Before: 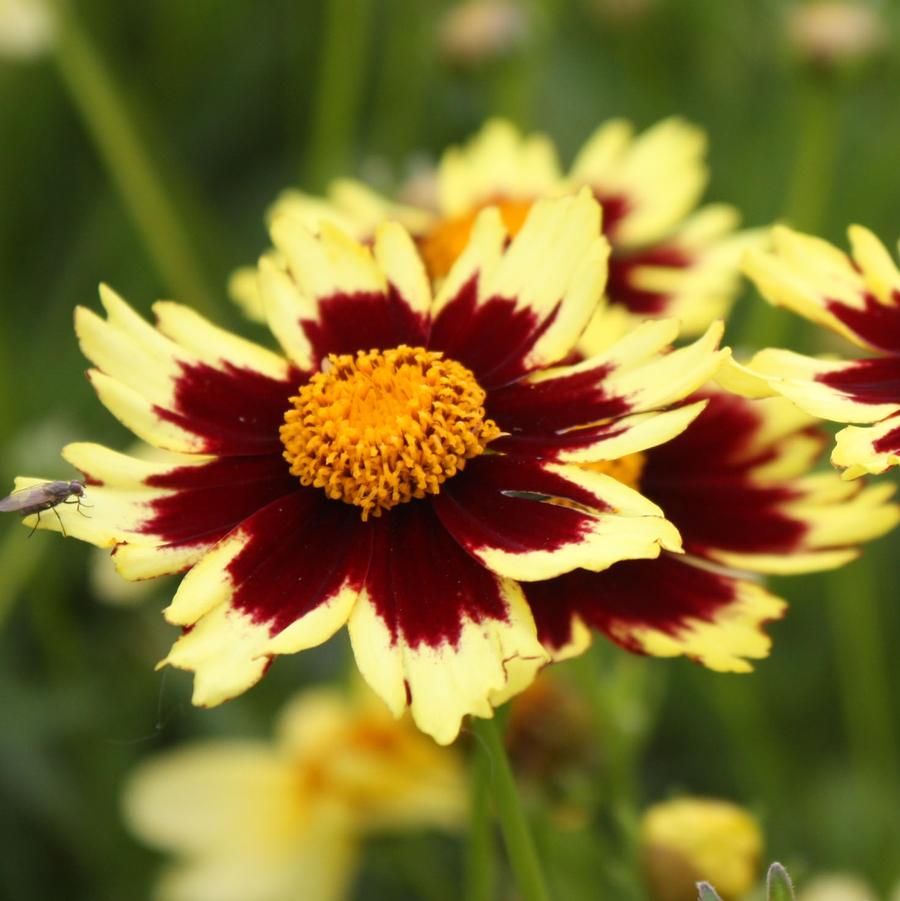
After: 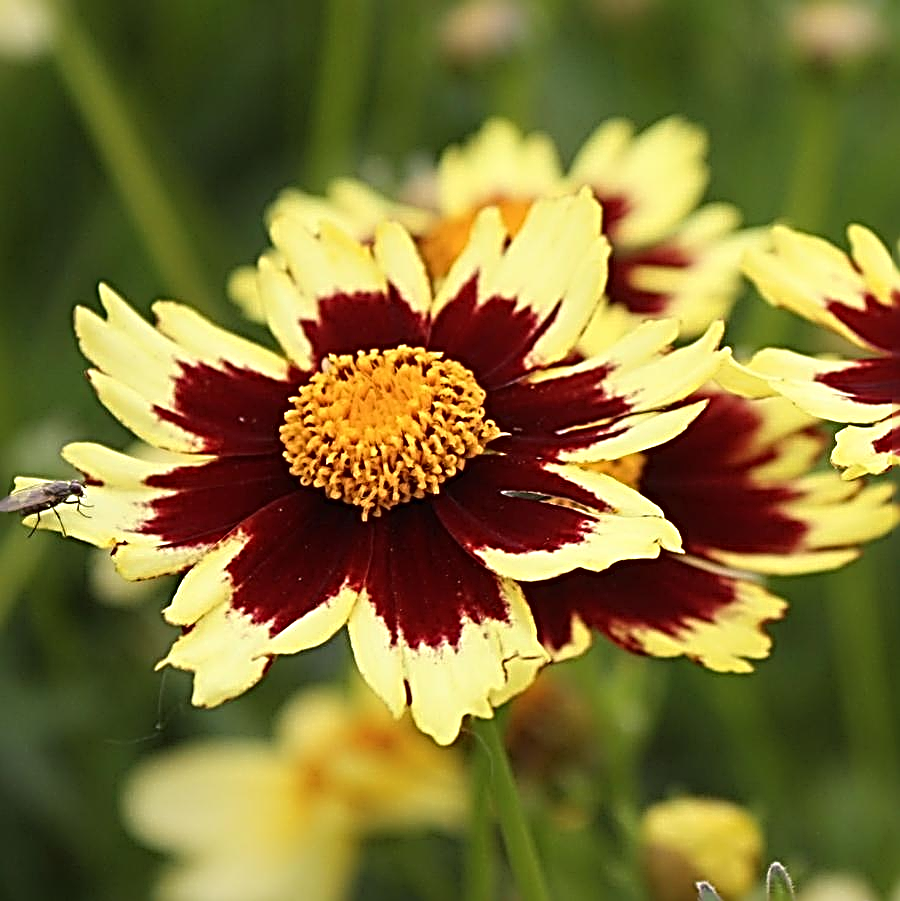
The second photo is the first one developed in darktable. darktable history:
sharpen: radius 3.184, amount 1.728
contrast brightness saturation: contrast 0.005, saturation -0.052
